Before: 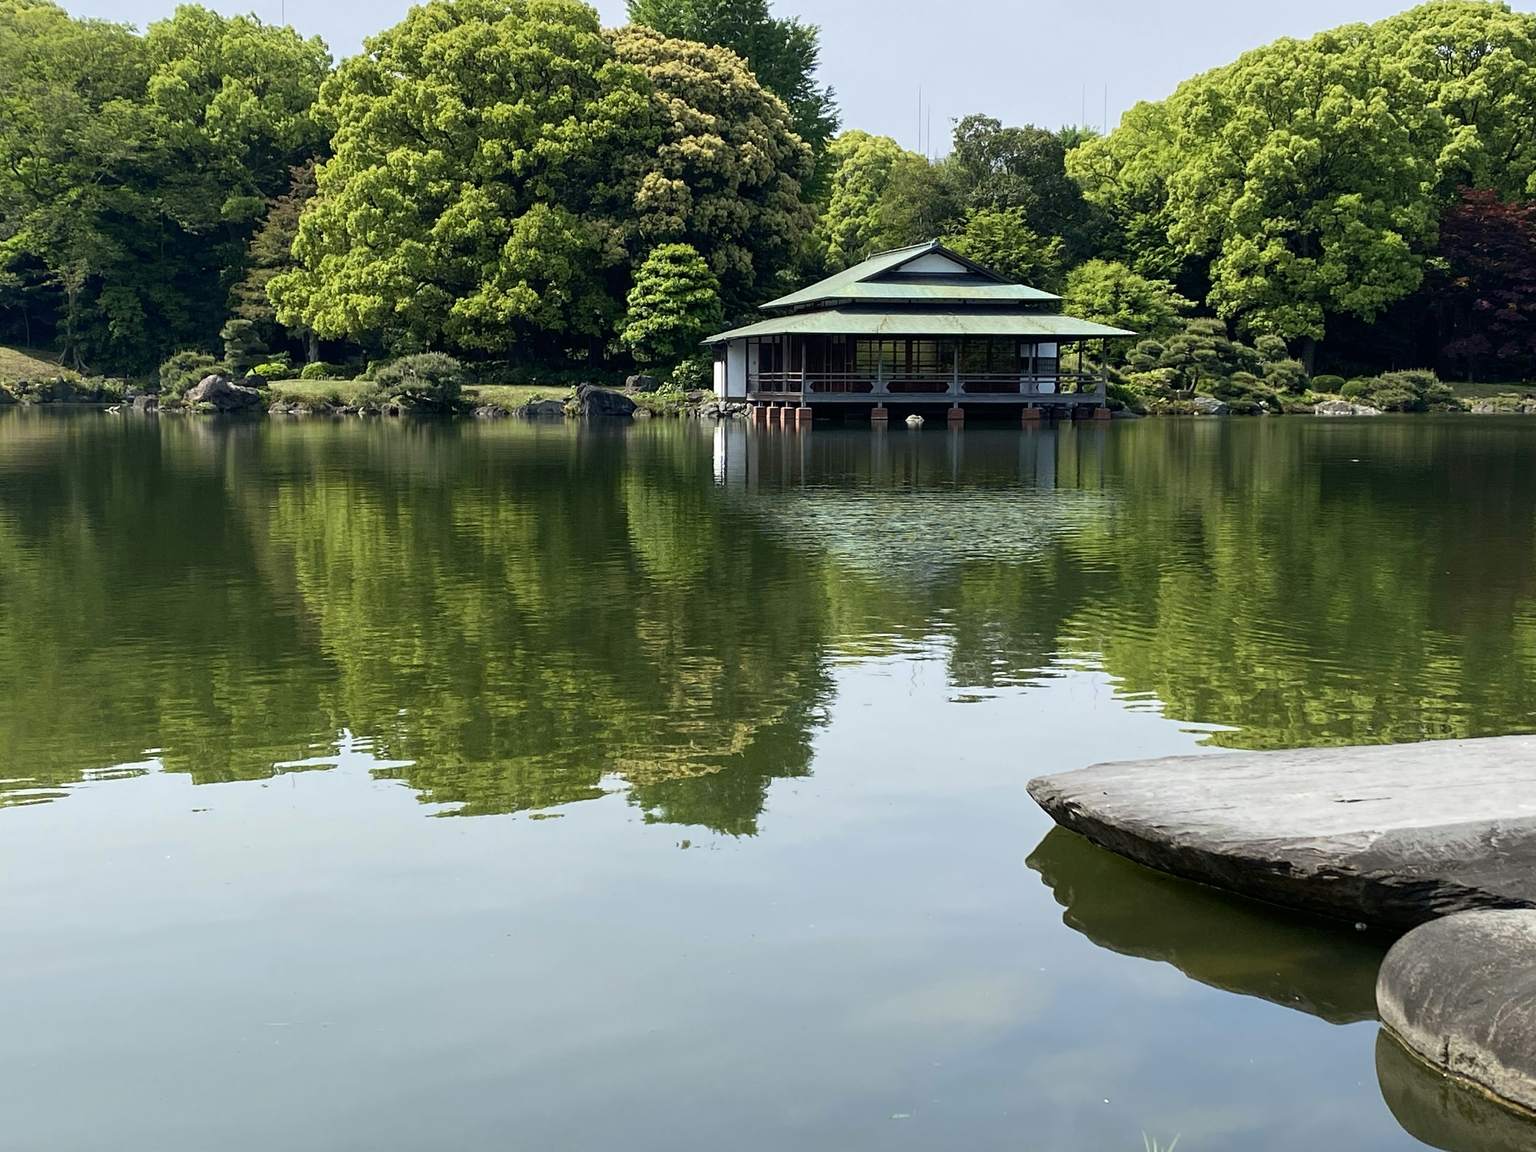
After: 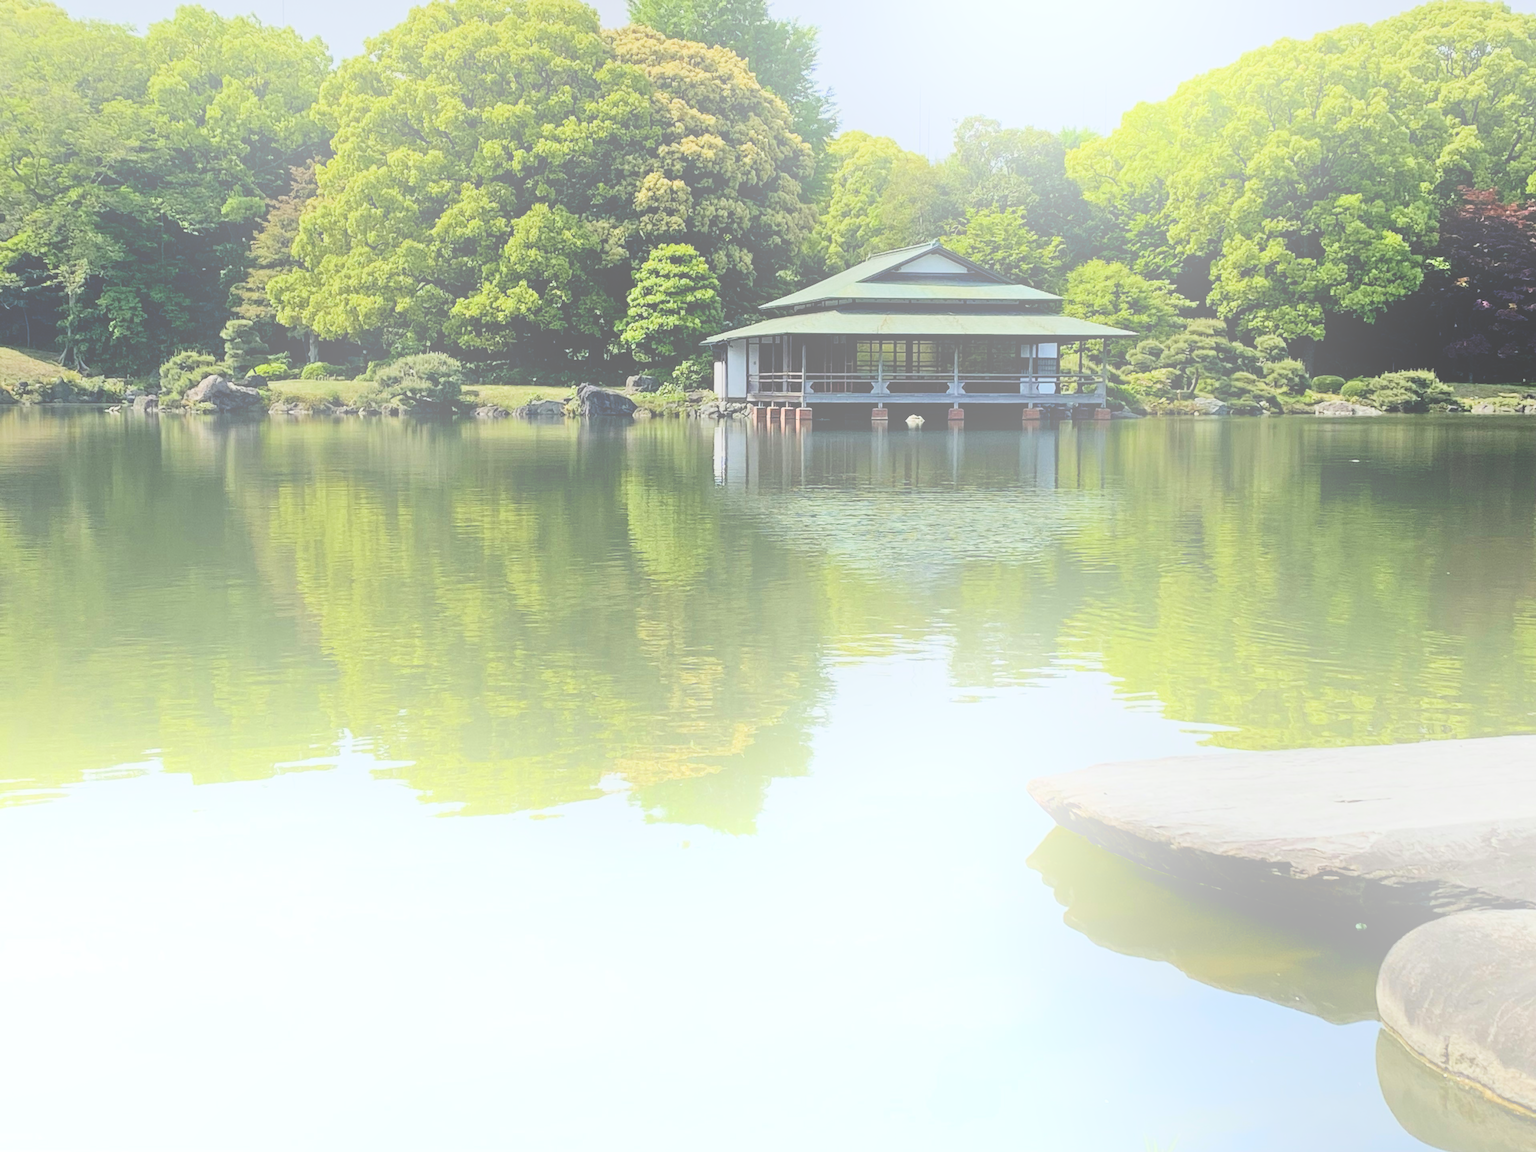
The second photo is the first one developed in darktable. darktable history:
filmic rgb: black relative exposure -7.65 EV, white relative exposure 4.56 EV, hardness 3.61
bloom: size 70%, threshold 25%, strength 70%
shadows and highlights: soften with gaussian
